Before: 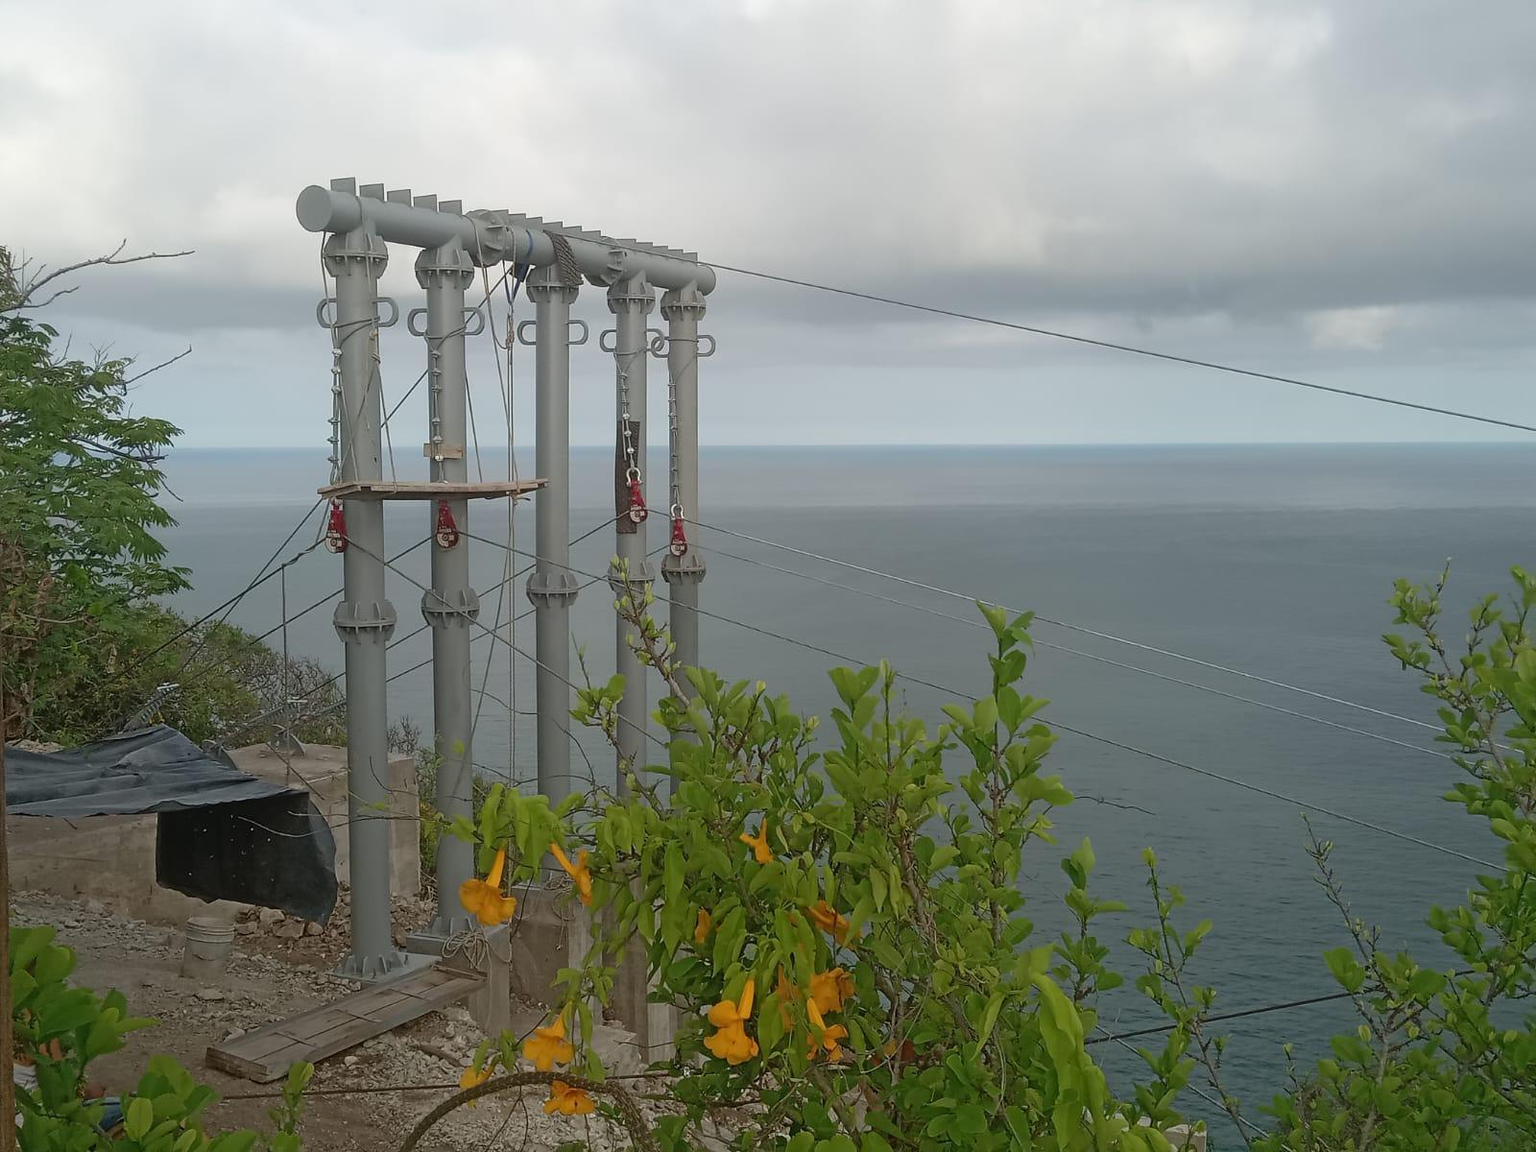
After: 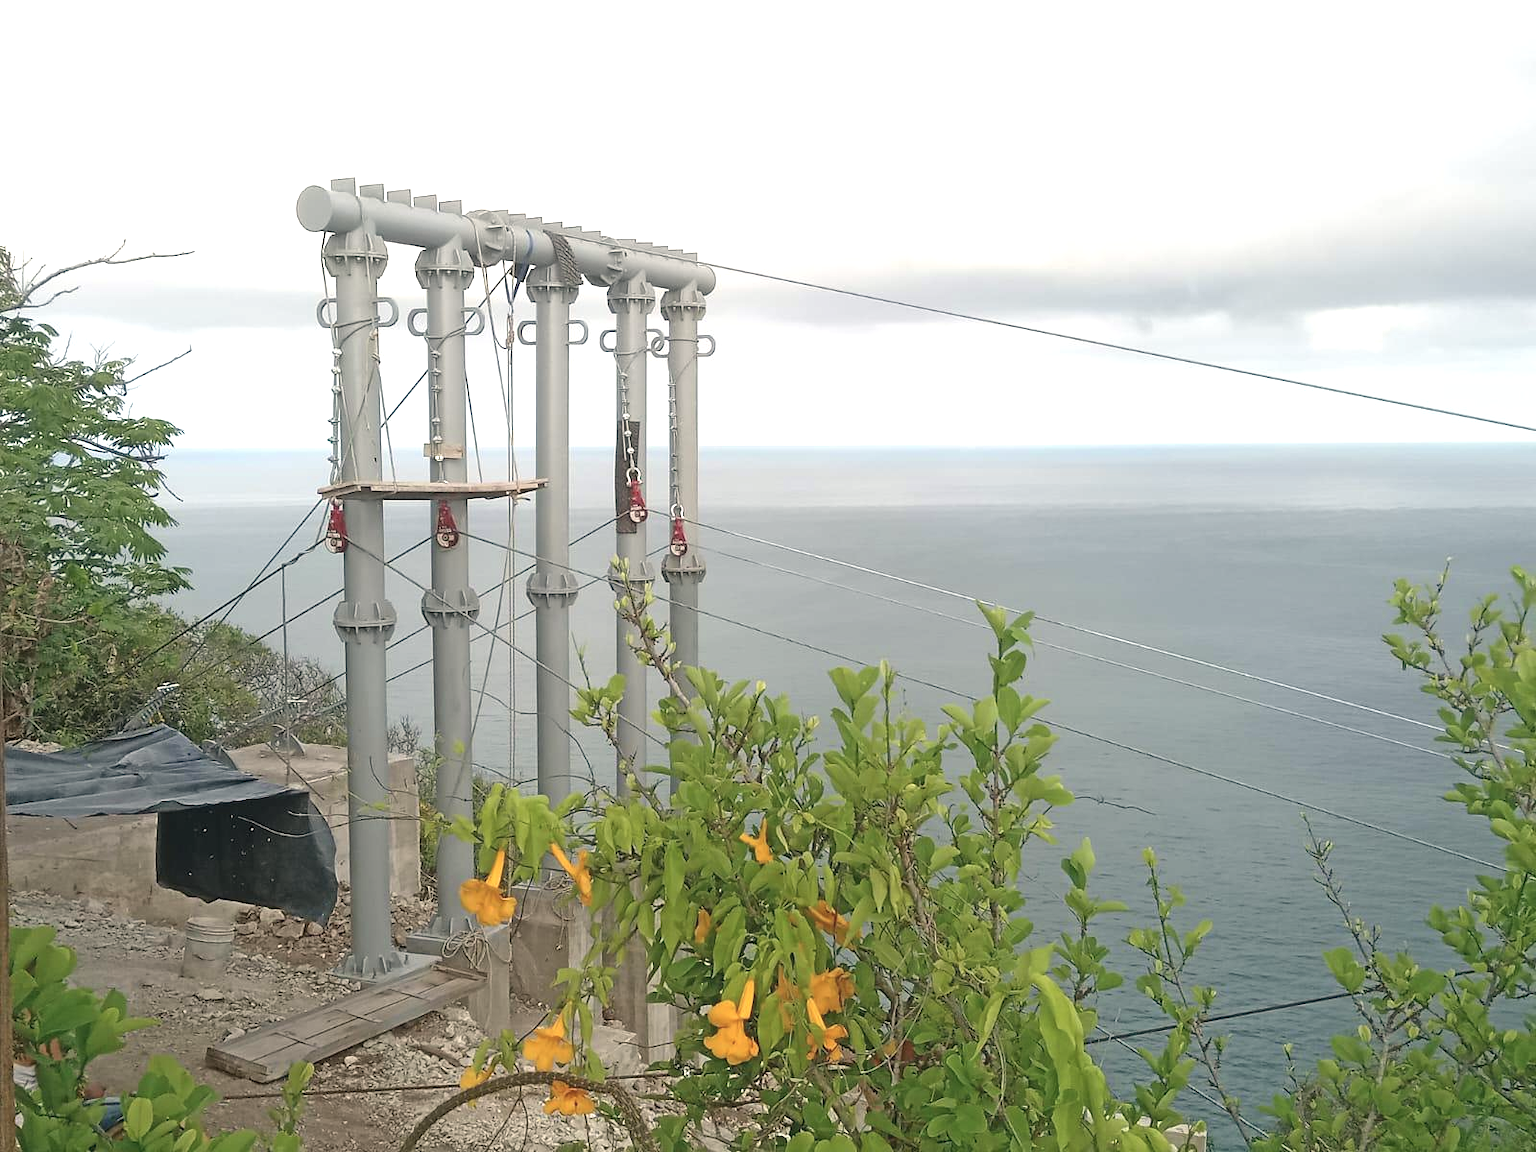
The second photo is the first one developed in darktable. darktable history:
exposure: black level correction 0, exposure 1.199 EV, compensate exposure bias true, compensate highlight preservation false
color correction: highlights a* 2.74, highlights b* 5, shadows a* -2.78, shadows b* -4.89, saturation 0.817
